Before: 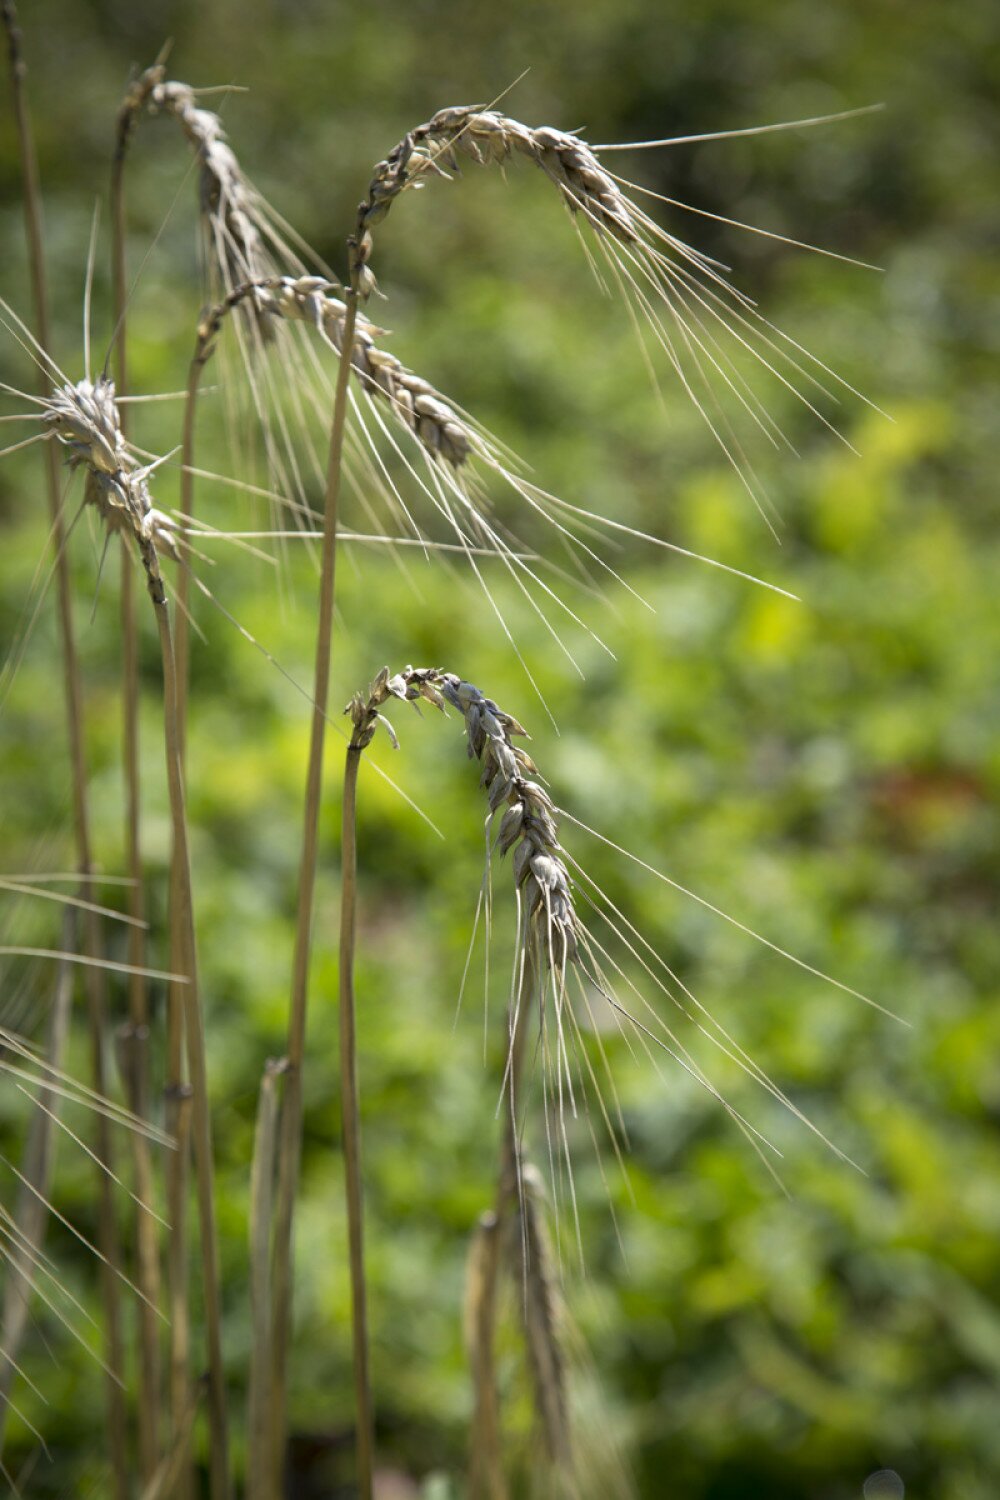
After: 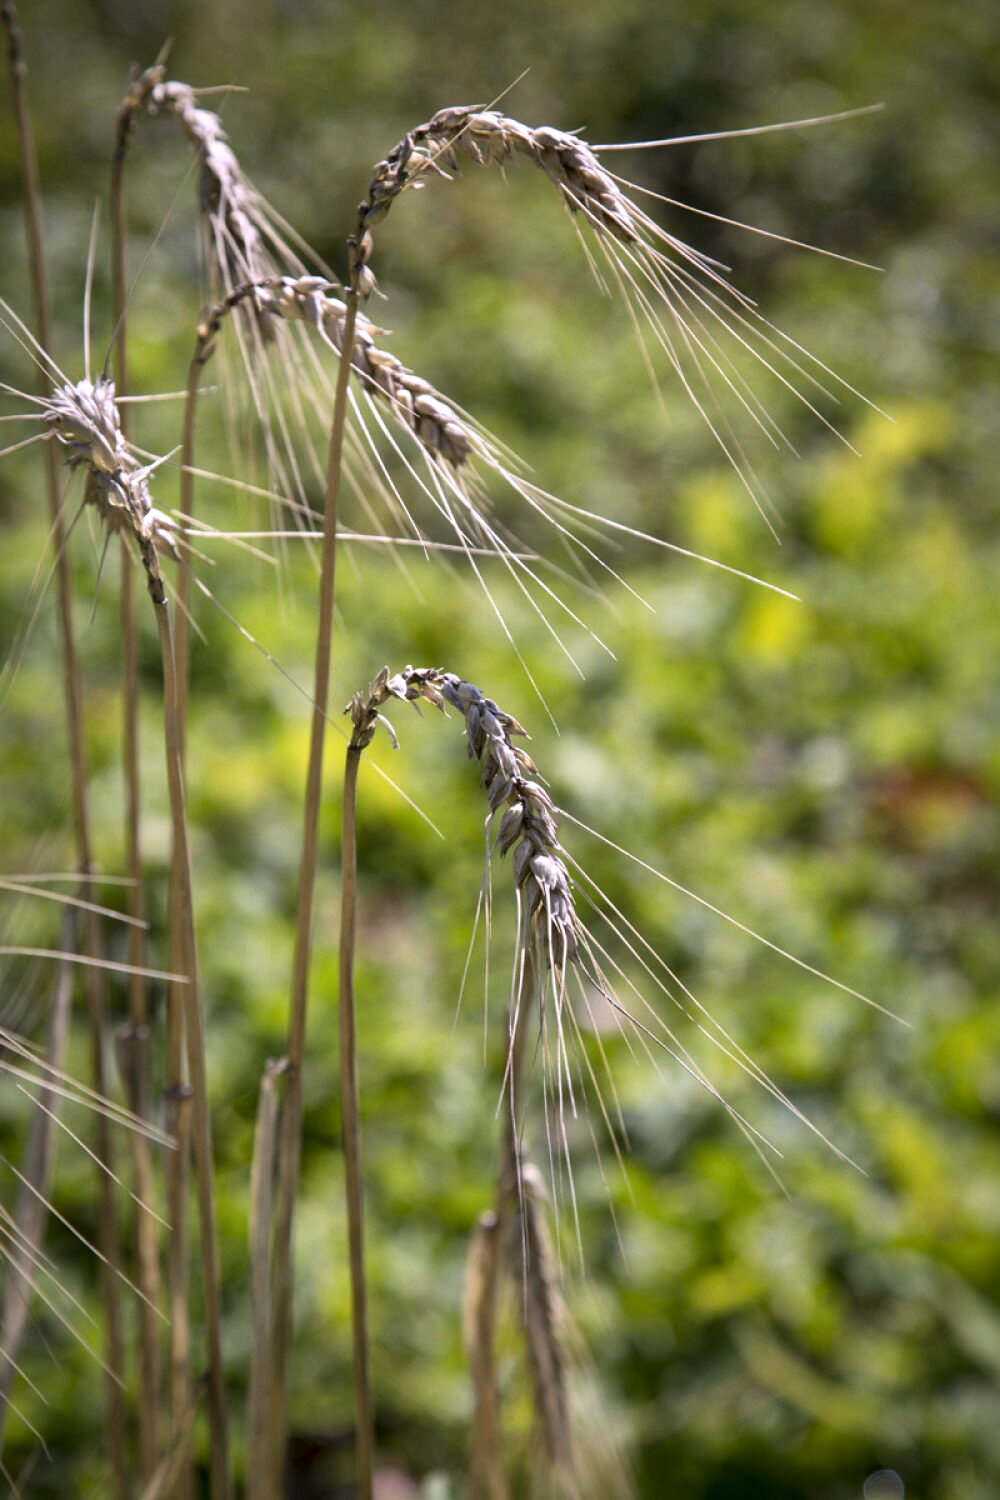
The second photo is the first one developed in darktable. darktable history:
local contrast: mode bilateral grid, contrast 30, coarseness 25, midtone range 0.2
white balance: red 1.066, blue 1.119
